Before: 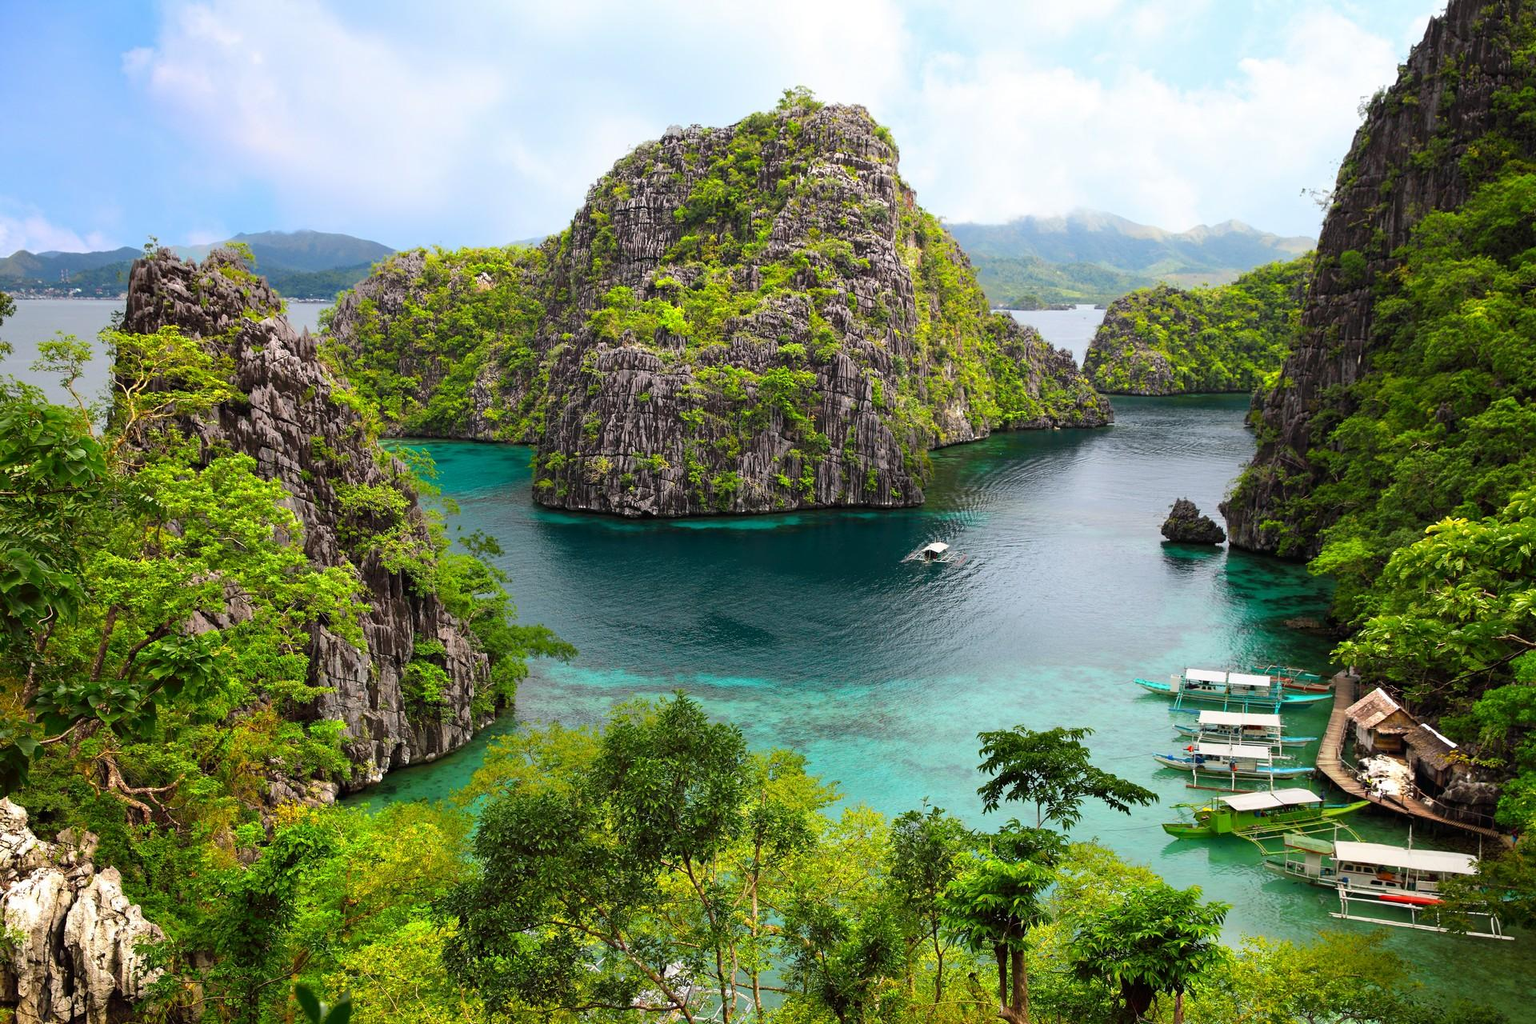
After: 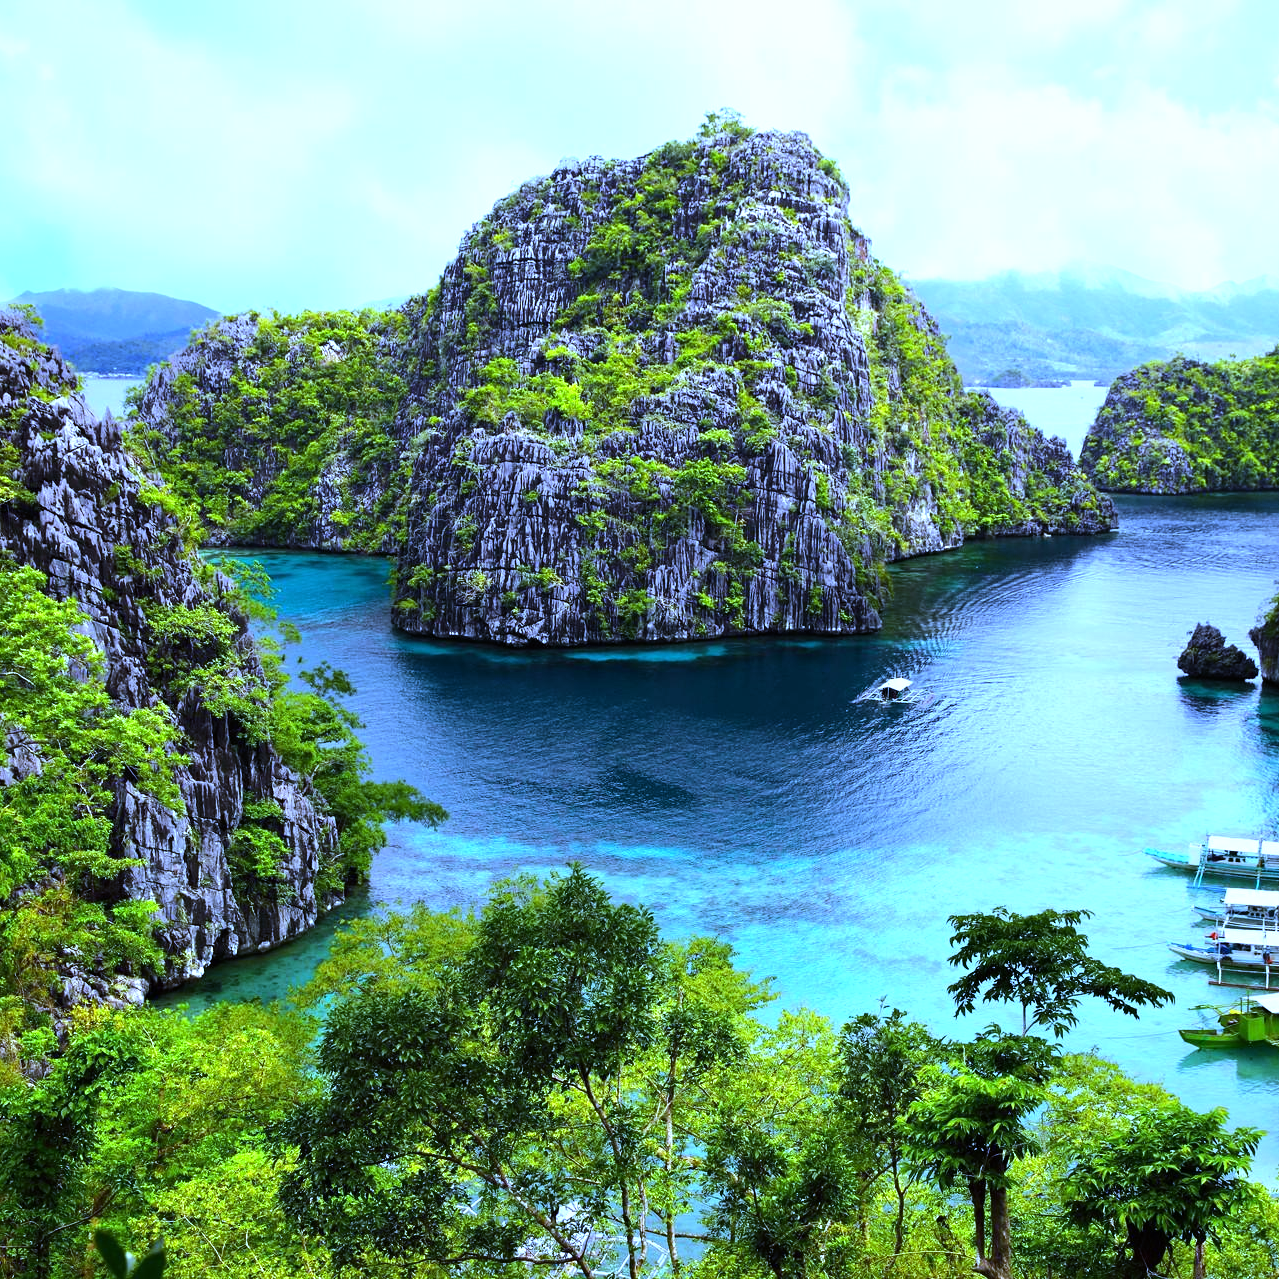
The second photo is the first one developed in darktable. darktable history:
crop and rotate: left 14.292%, right 19.041%
tone equalizer: -8 EV -0.75 EV, -7 EV -0.7 EV, -6 EV -0.6 EV, -5 EV -0.4 EV, -3 EV 0.4 EV, -2 EV 0.6 EV, -1 EV 0.7 EV, +0 EV 0.75 EV, edges refinement/feathering 500, mask exposure compensation -1.57 EV, preserve details no
white balance: red 0.766, blue 1.537
